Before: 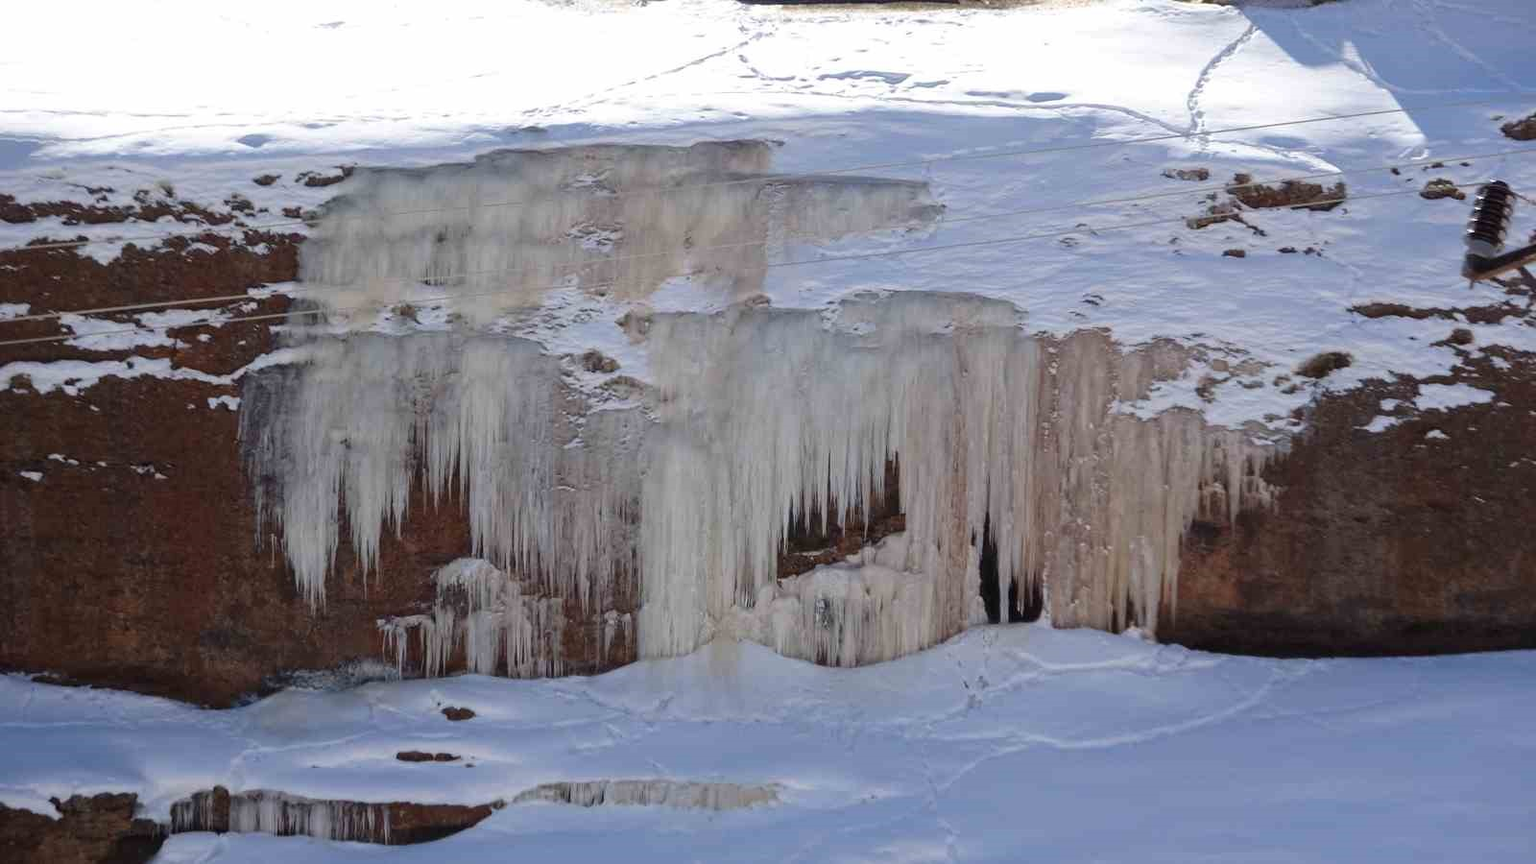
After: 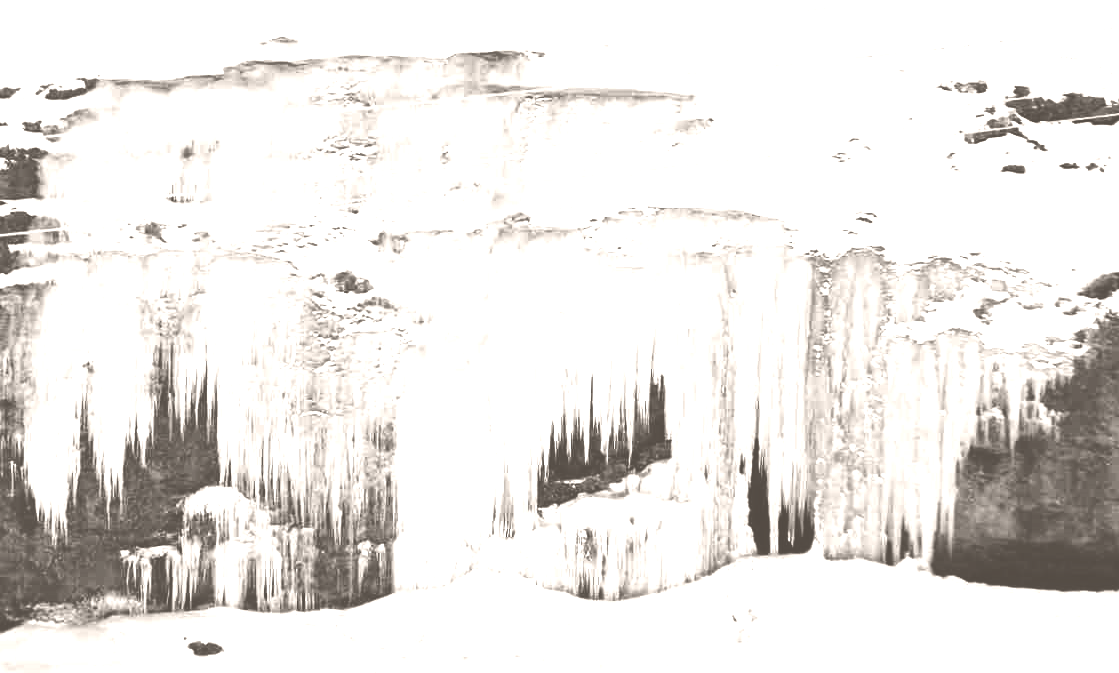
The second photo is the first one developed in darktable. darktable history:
color zones: curves: ch0 [(0.11, 0.396) (0.195, 0.36) (0.25, 0.5) (0.303, 0.412) (0.357, 0.544) (0.75, 0.5) (0.967, 0.328)]; ch1 [(0, 0.468) (0.112, 0.512) (0.202, 0.6) (0.25, 0.5) (0.307, 0.352) (0.357, 0.544) (0.75, 0.5) (0.963, 0.524)]
shadows and highlights: highlights color adjustment 0%, low approximation 0.01, soften with gaussian
rgb curve: curves: ch0 [(0, 0) (0.21, 0.15) (0.24, 0.21) (0.5, 0.75) (0.75, 0.96) (0.89, 0.99) (1, 1)]; ch1 [(0, 0.02) (0.21, 0.13) (0.25, 0.2) (0.5, 0.67) (0.75, 0.9) (0.89, 0.97) (1, 1)]; ch2 [(0, 0.02) (0.21, 0.13) (0.25, 0.2) (0.5, 0.67) (0.75, 0.9) (0.89, 0.97) (1, 1)], compensate middle gray true
colorize: hue 34.49°, saturation 35.33%, source mix 100%, lightness 55%, version 1
crop and rotate: left 17.046%, top 10.659%, right 12.989%, bottom 14.553%
